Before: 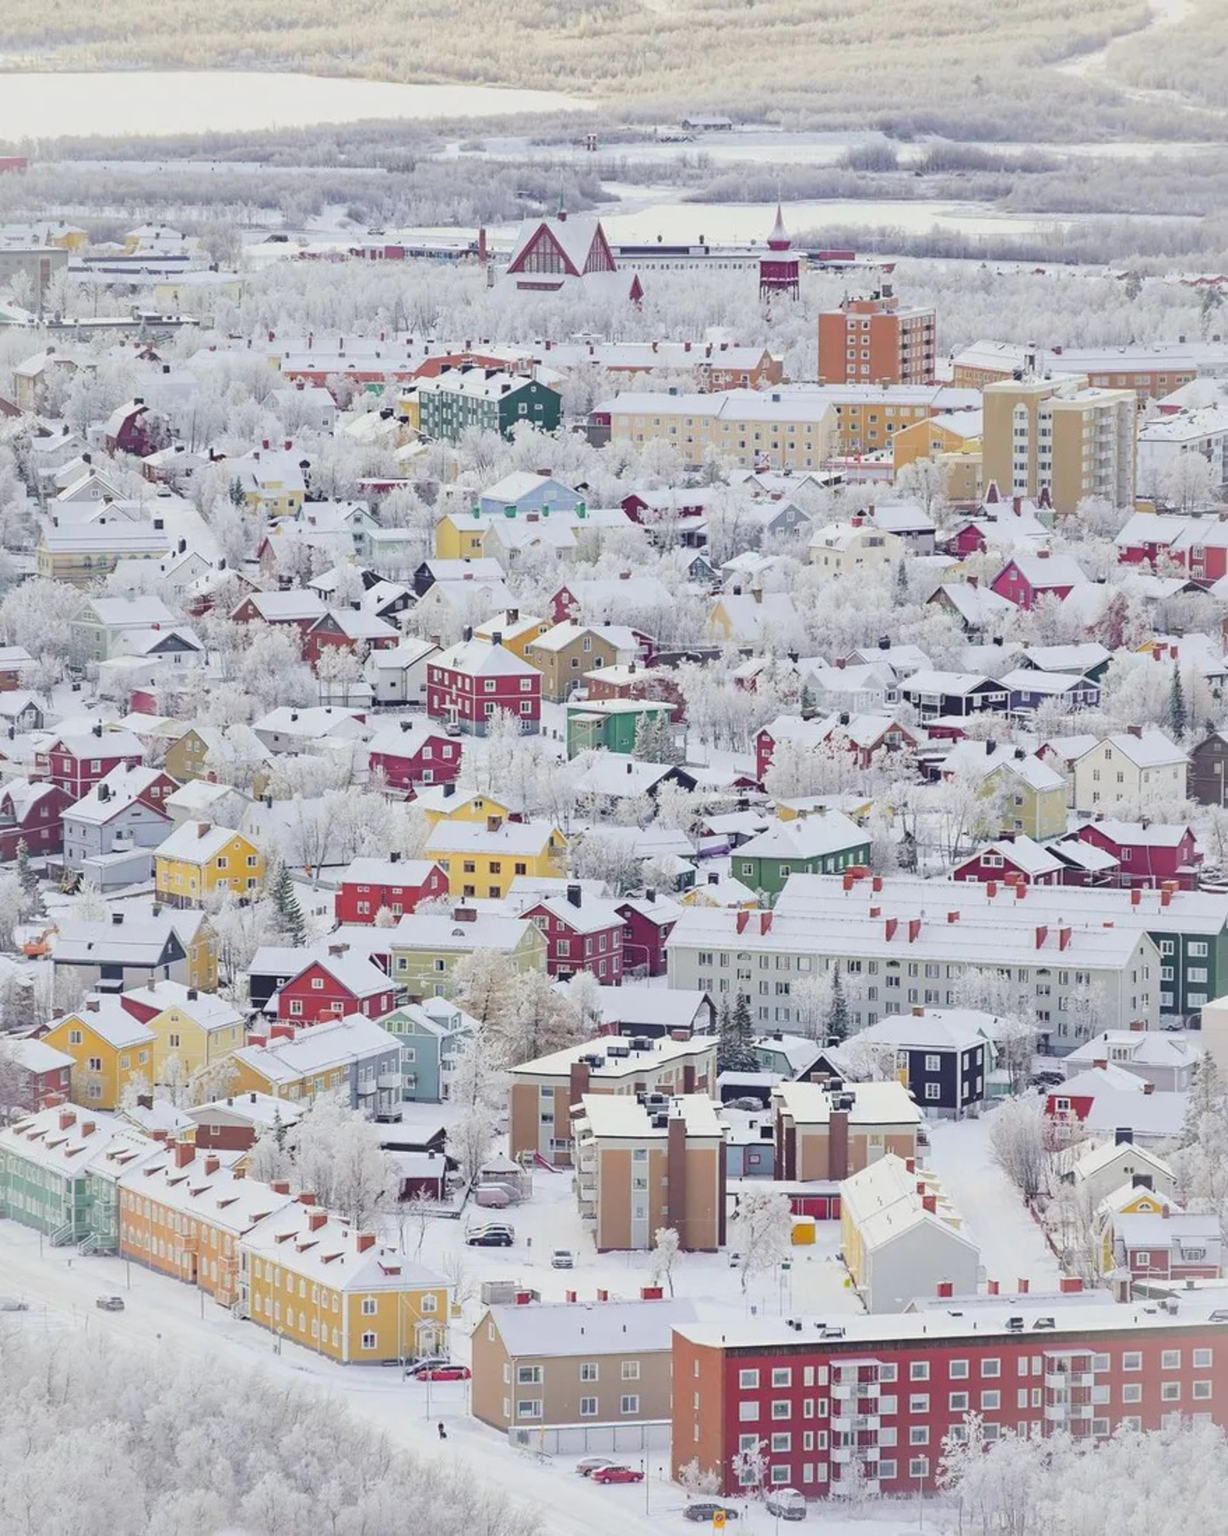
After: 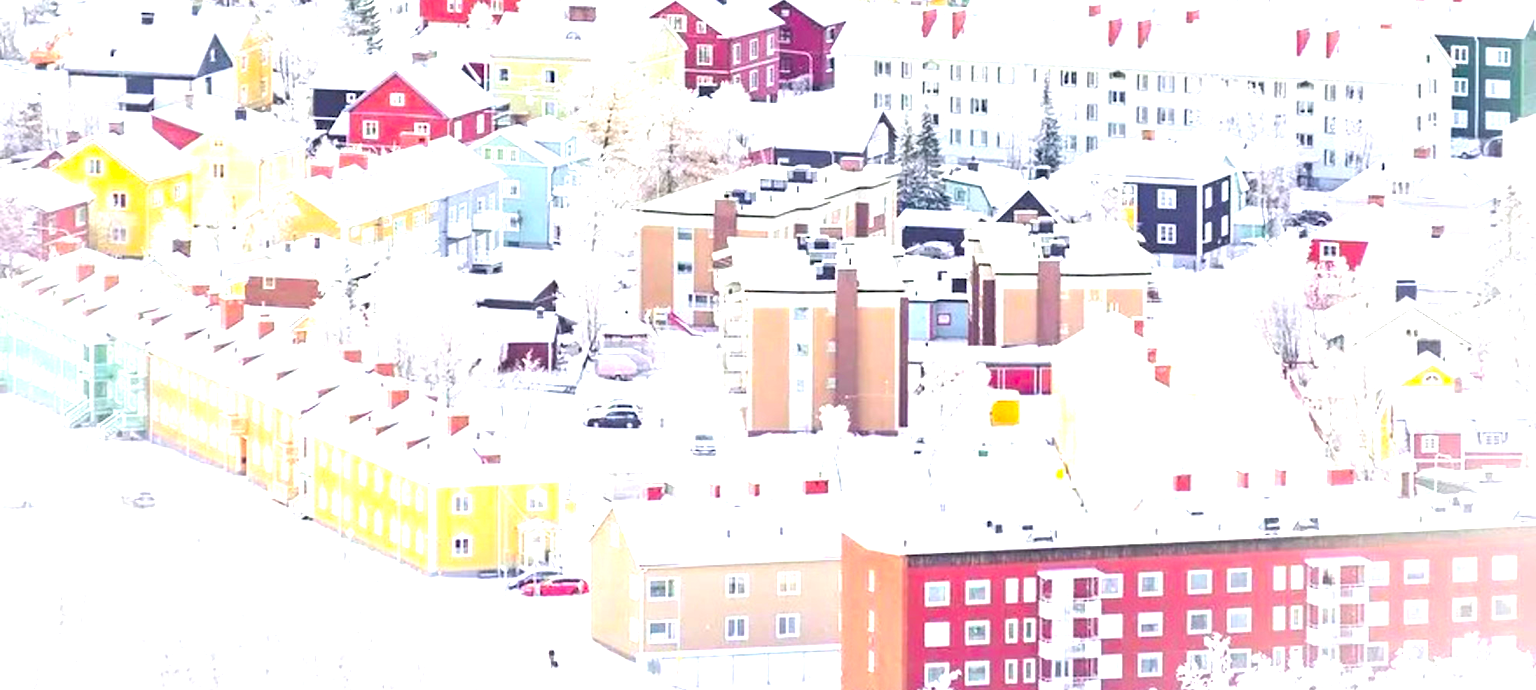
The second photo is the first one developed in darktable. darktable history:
crop and rotate: top 58.873%, bottom 5.151%
exposure: black level correction 0, exposure 1.2 EV, compensate exposure bias true, compensate highlight preservation false
local contrast: mode bilateral grid, contrast 99, coarseness 100, detail 90%, midtone range 0.2
color balance rgb: shadows lift › luminance -9.94%, power › hue 323.25°, linear chroma grading › global chroma 9.079%, perceptual saturation grading › global saturation 19.274%, perceptual brilliance grading › global brilliance 10.86%
